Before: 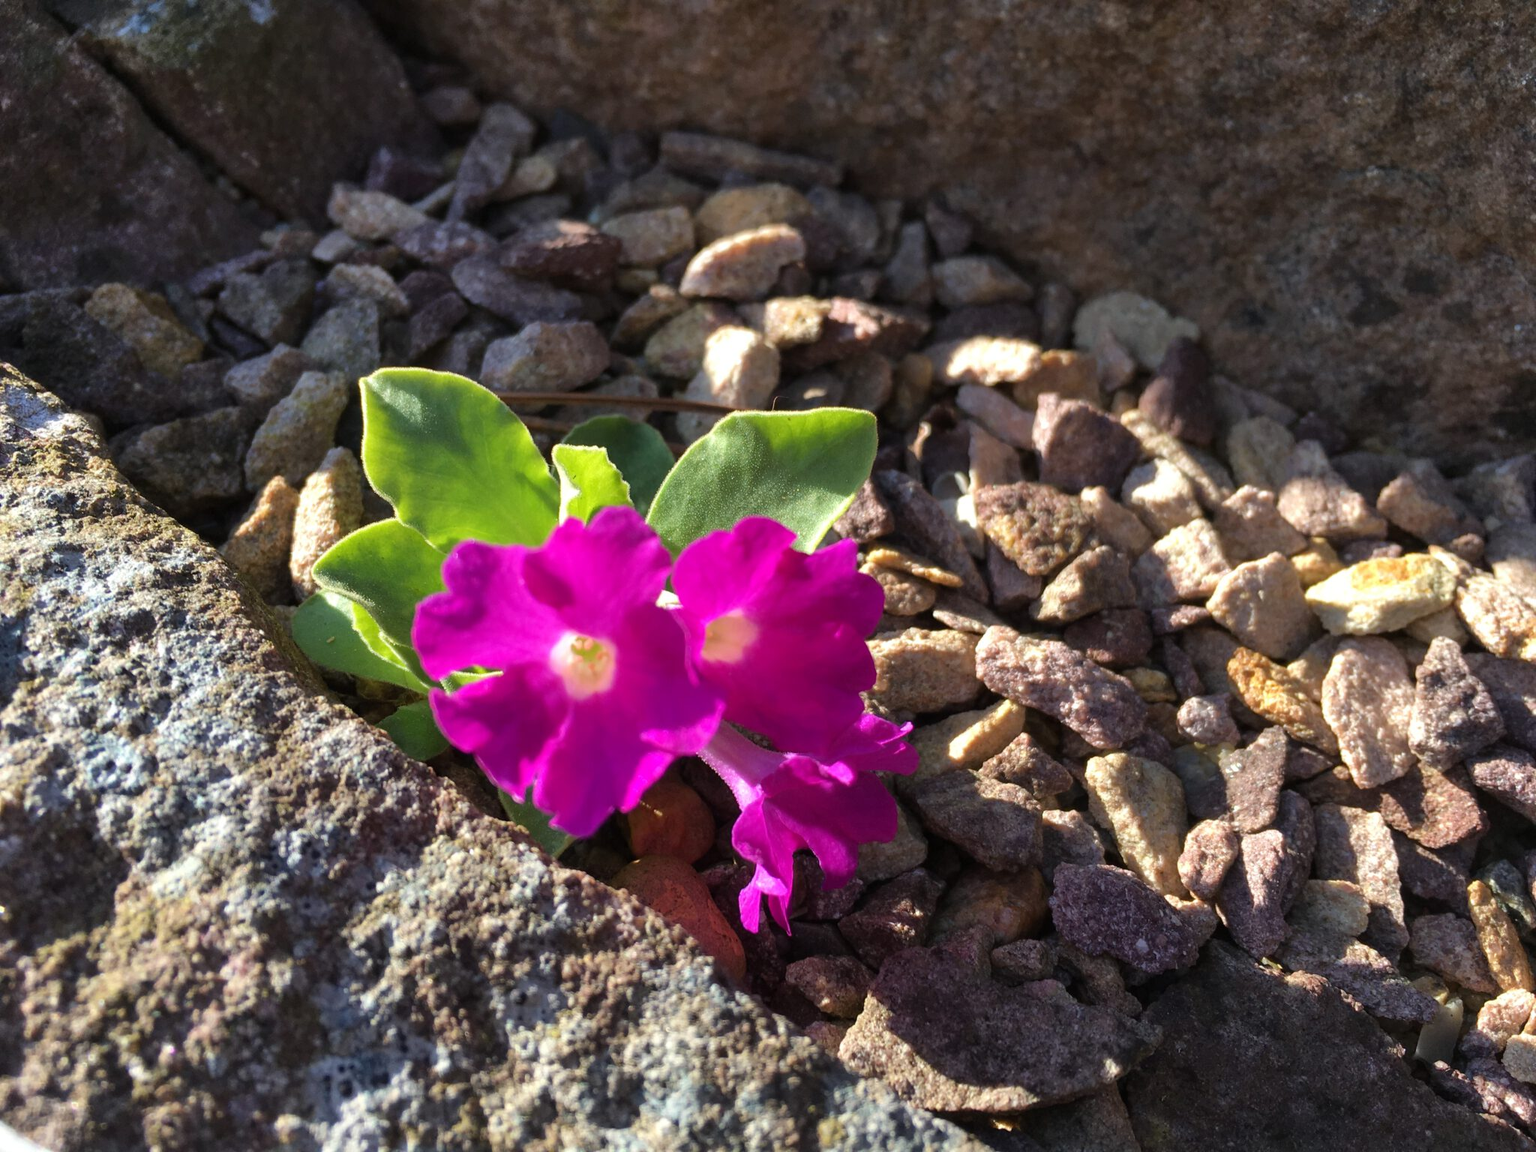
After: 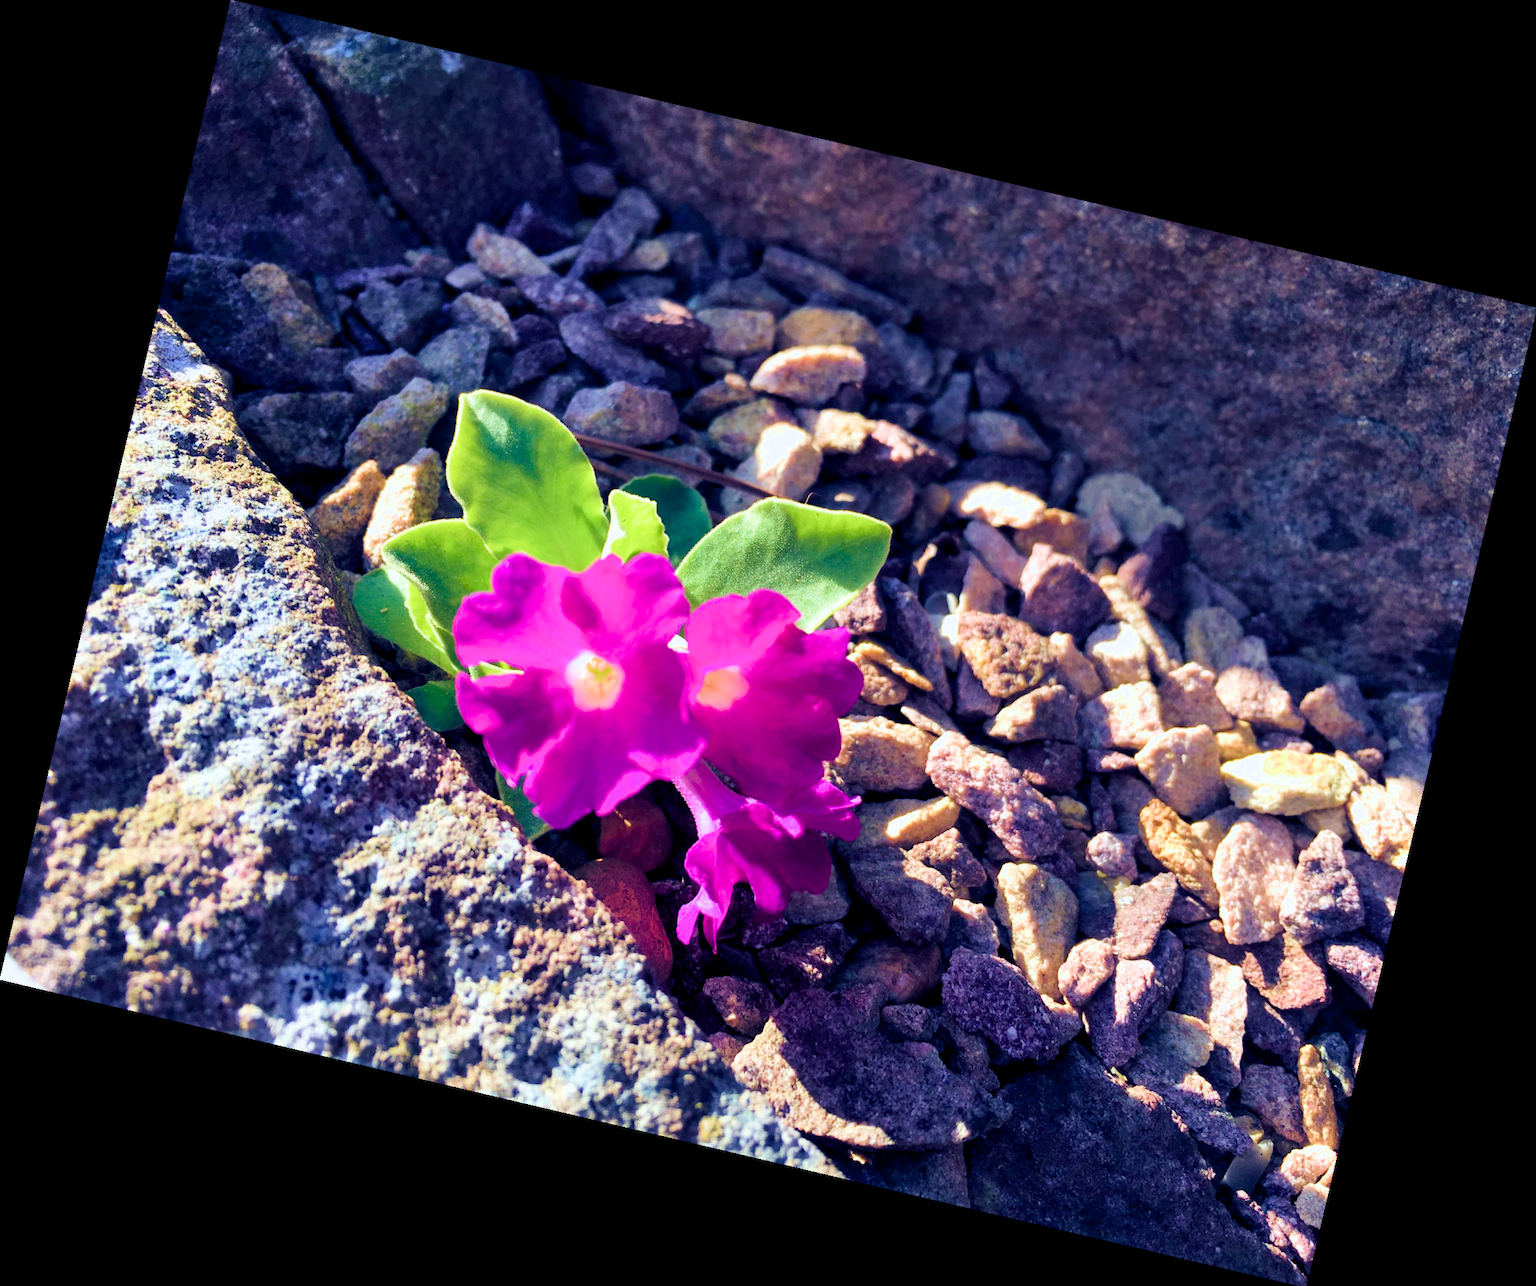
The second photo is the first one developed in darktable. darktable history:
velvia: strength 45%
exposure: black level correction 0, exposure 0.953 EV, compensate exposure bias true, compensate highlight preservation false
color balance rgb: shadows lift › luminance -41.13%, shadows lift › chroma 14.13%, shadows lift › hue 260°, power › luminance -3.76%, power › chroma 0.56%, power › hue 40.37°, highlights gain › luminance 16.81%, highlights gain › chroma 2.94%, highlights gain › hue 260°, global offset › luminance -0.29%, global offset › chroma 0.31%, global offset › hue 260°, perceptual saturation grading › global saturation 20%, perceptual saturation grading › highlights -13.92%, perceptual saturation grading › shadows 50%
filmic rgb: hardness 4.17
rotate and perspective: rotation 13.27°, automatic cropping off
